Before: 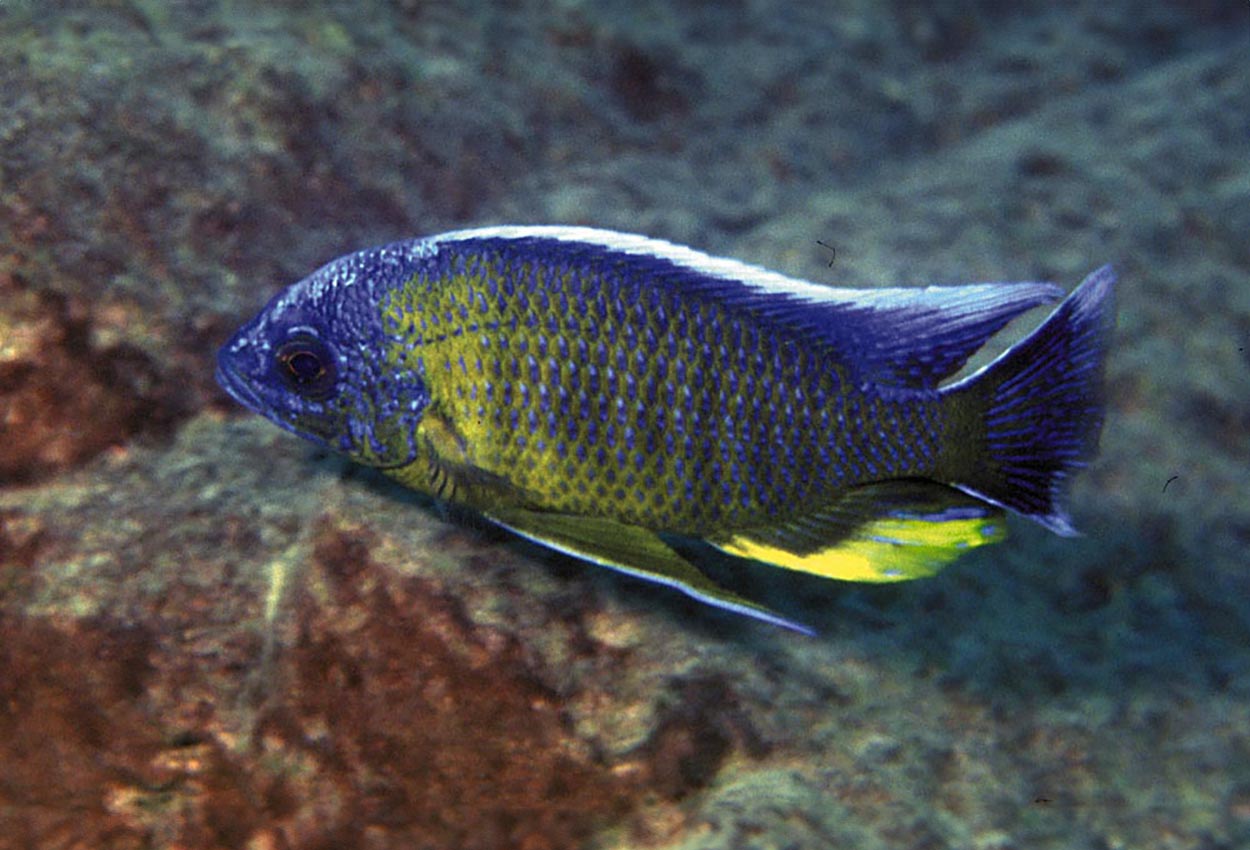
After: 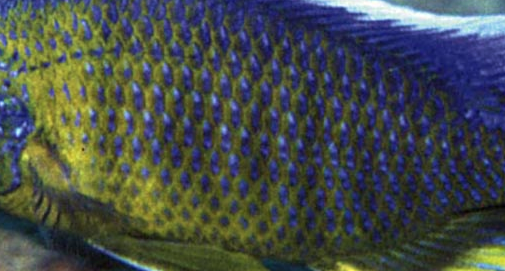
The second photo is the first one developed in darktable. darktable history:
velvia: on, module defaults
crop: left 31.751%, top 32.172%, right 27.8%, bottom 35.83%
